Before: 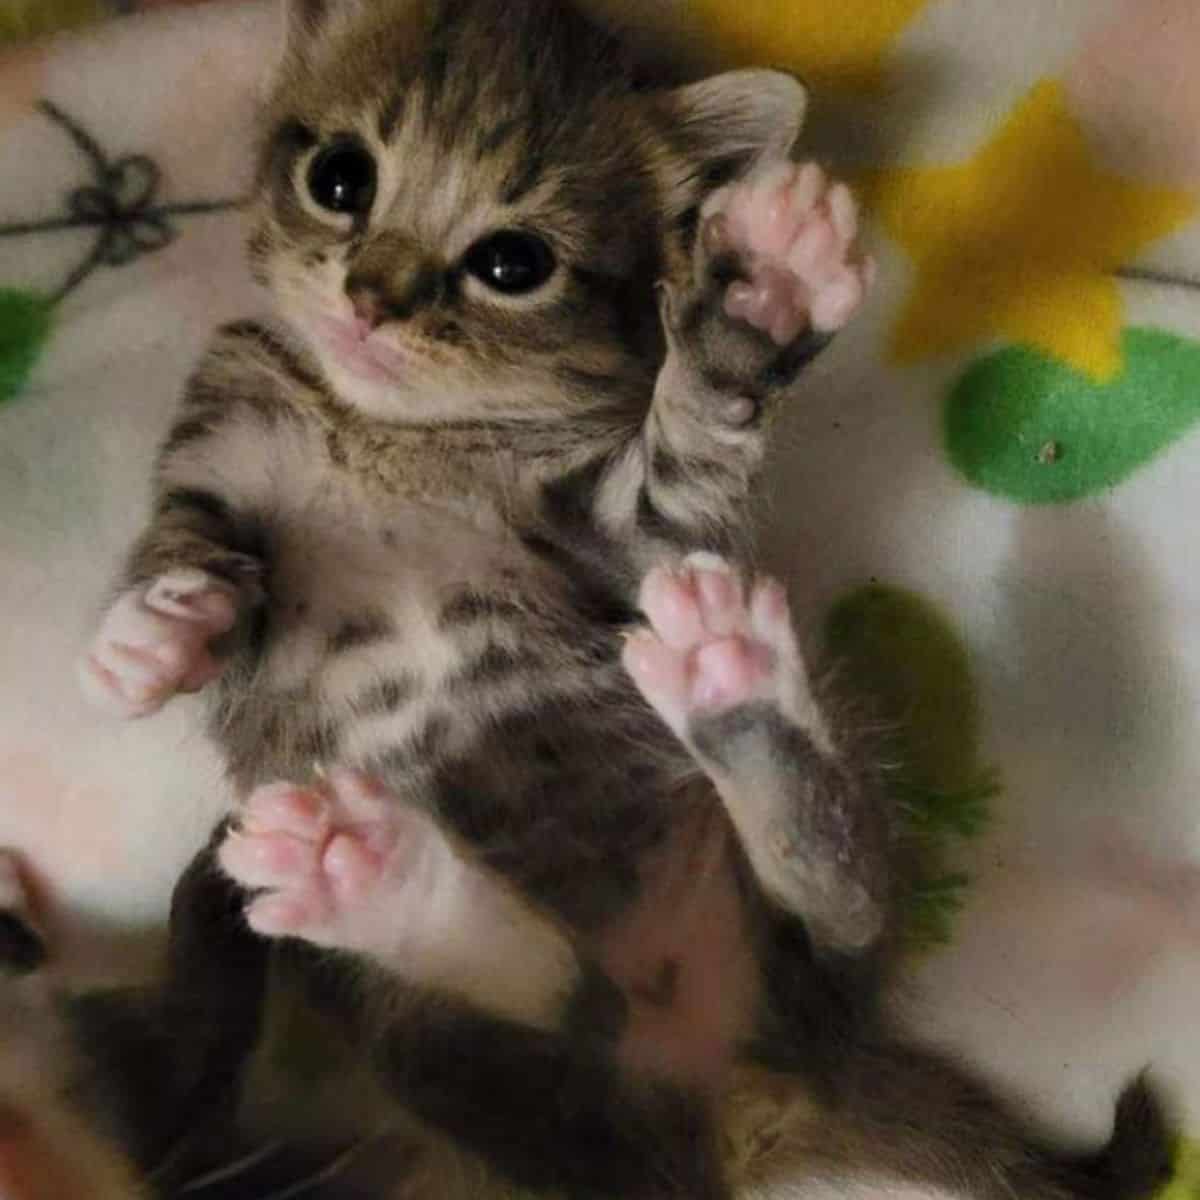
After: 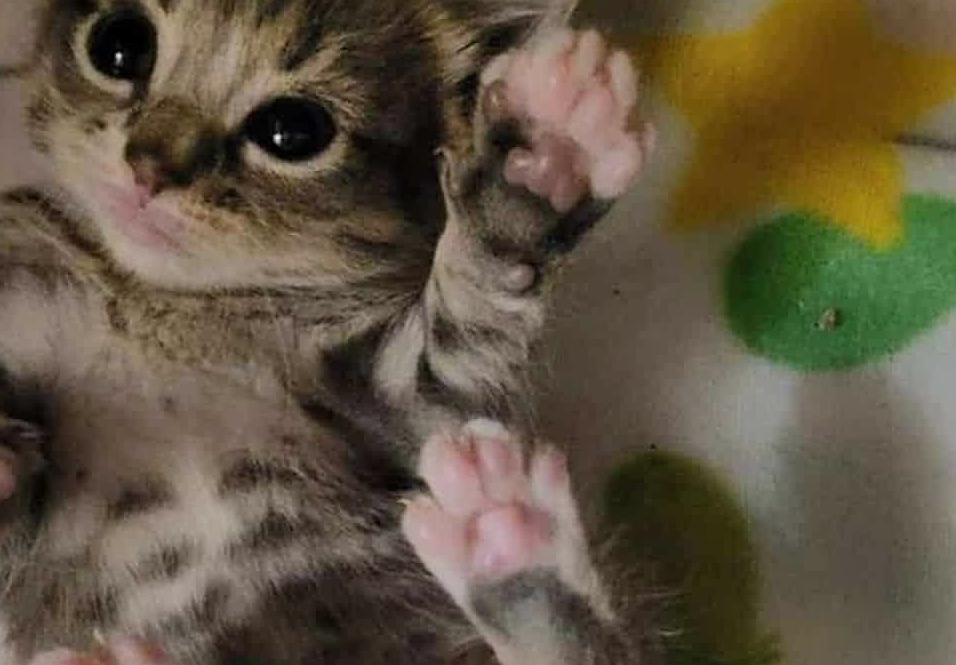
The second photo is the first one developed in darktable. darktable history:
sharpen: on, module defaults
exposure: exposure -0.452 EV, compensate exposure bias true, compensate highlight preservation false
shadows and highlights: white point adjustment 0.149, highlights -70.14, soften with gaussian
crop: left 18.406%, top 11.104%, right 1.882%, bottom 33.4%
